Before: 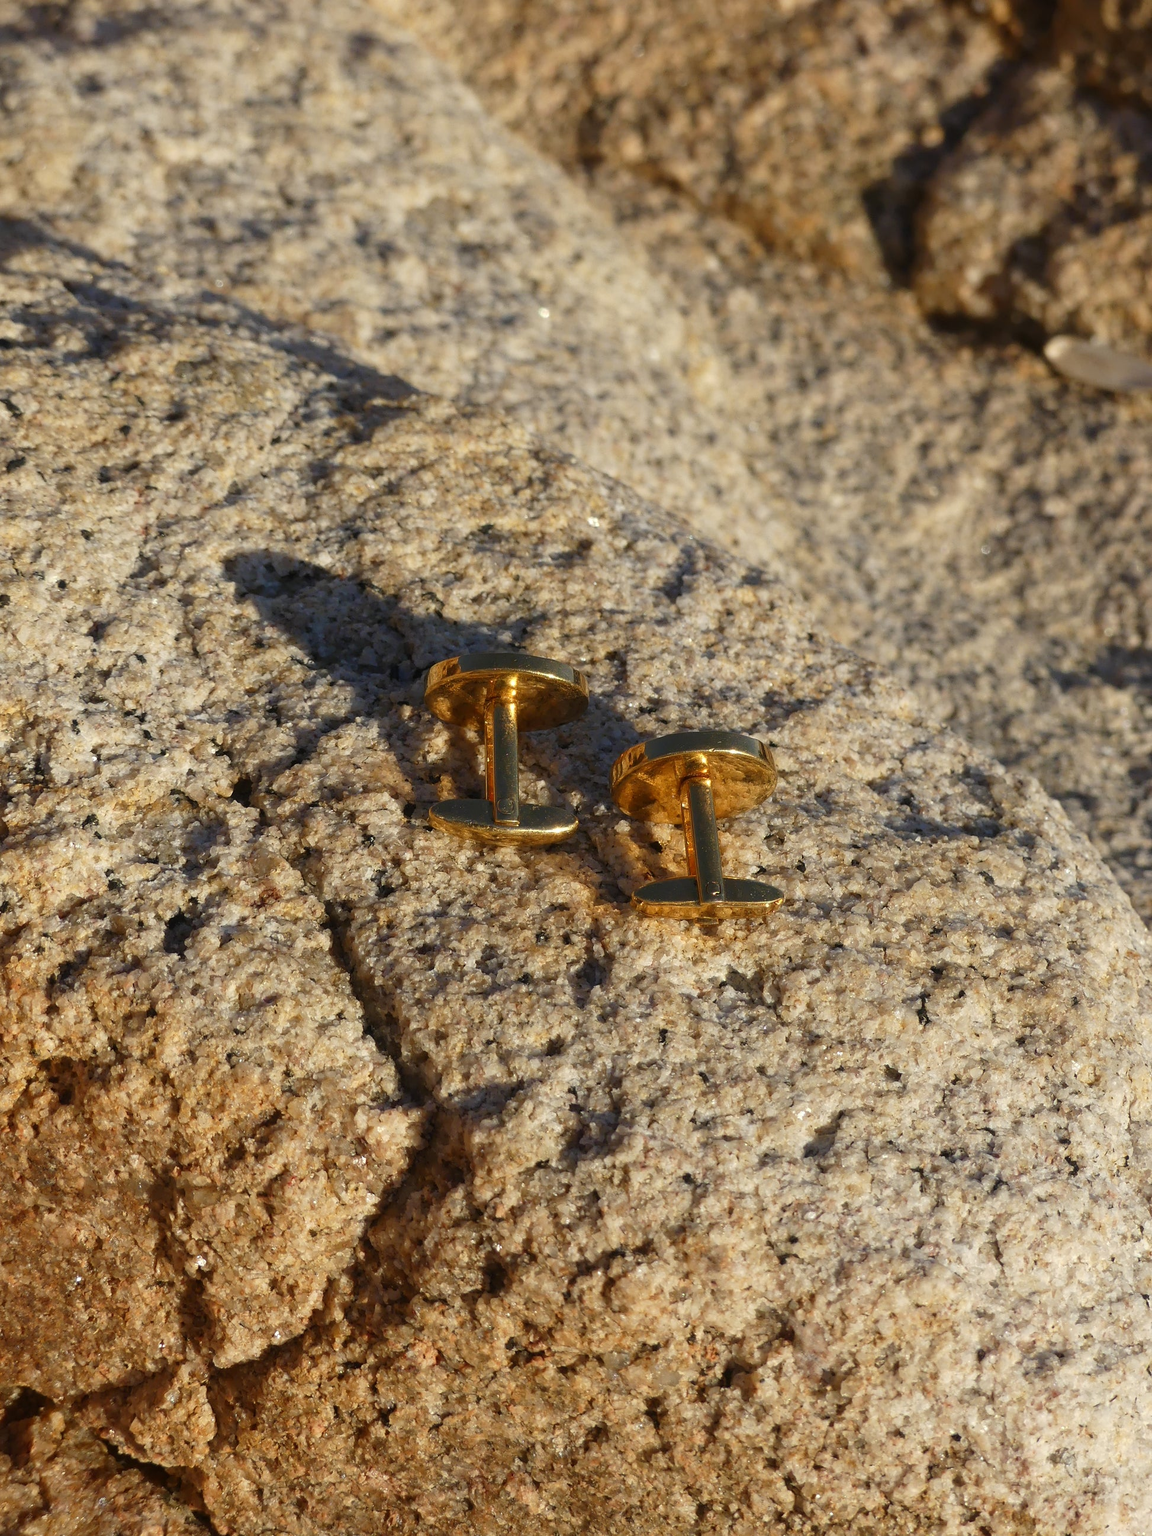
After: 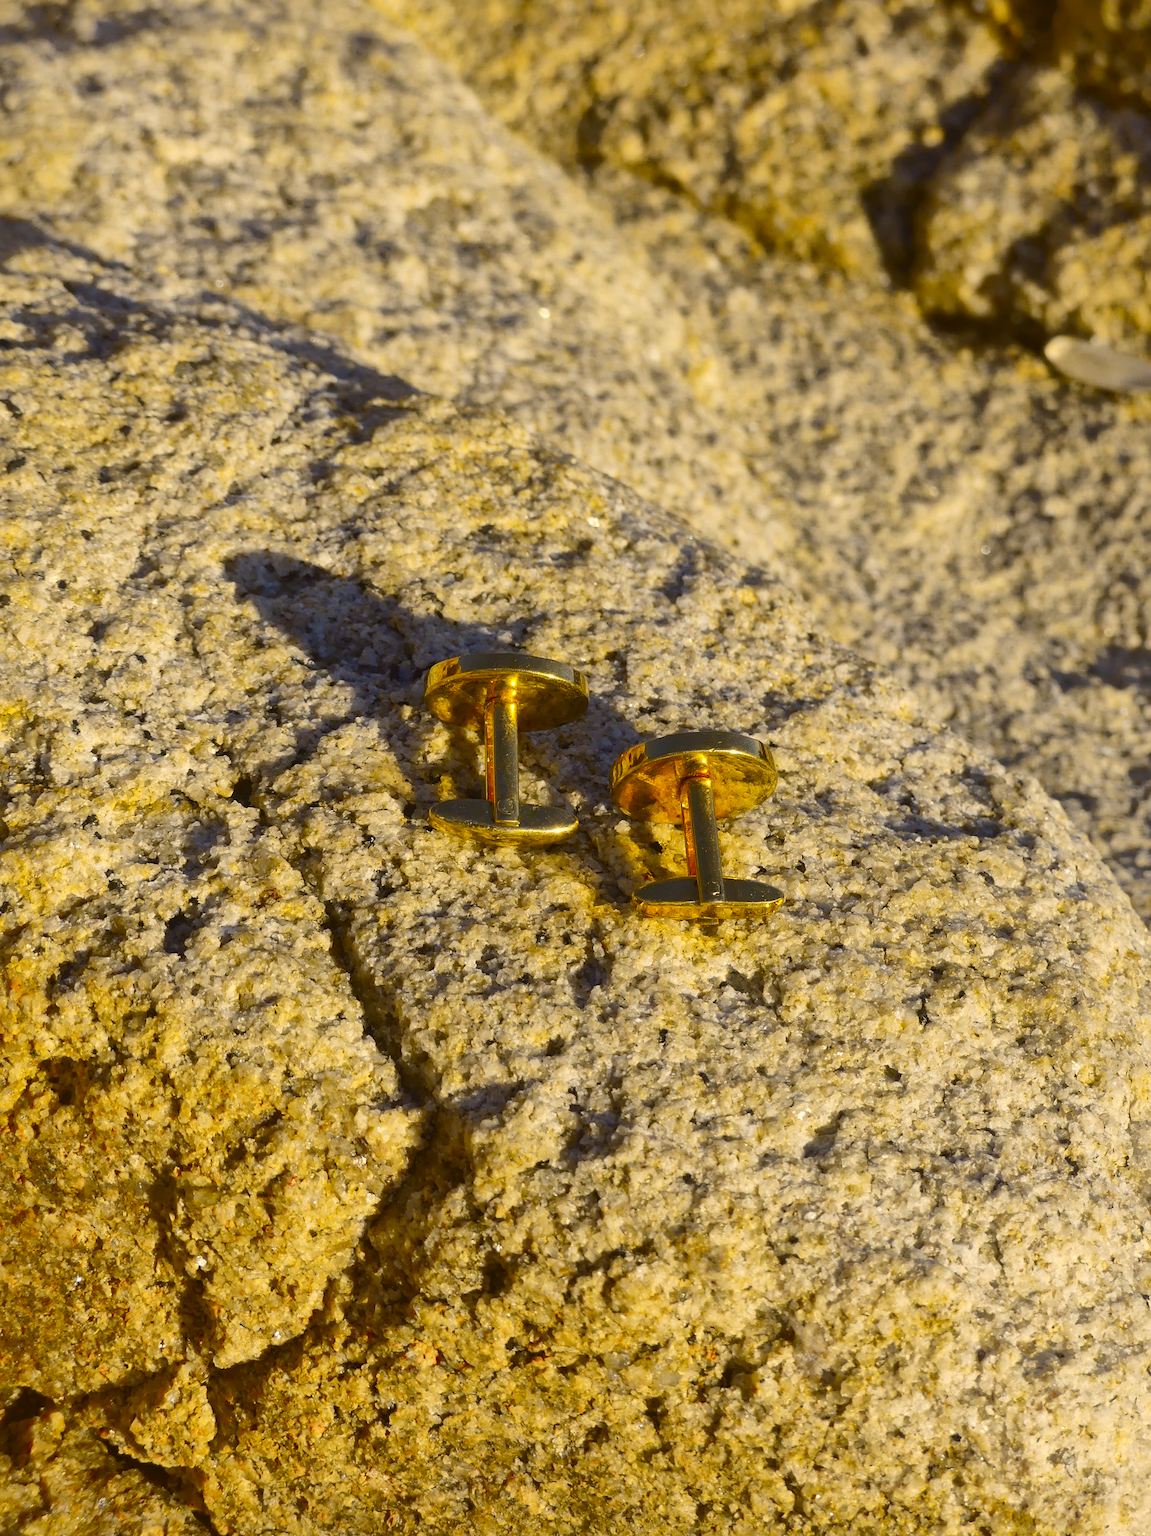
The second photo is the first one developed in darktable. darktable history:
shadows and highlights: shadows 60, highlights -60
tone curve: curves: ch0 [(0.003, 0.023) (0.071, 0.052) (0.236, 0.197) (0.466, 0.557) (0.631, 0.764) (0.806, 0.906) (1, 1)]; ch1 [(0, 0) (0.262, 0.227) (0.417, 0.386) (0.469, 0.467) (0.502, 0.51) (0.528, 0.521) (0.573, 0.555) (0.605, 0.621) (0.644, 0.671) (0.686, 0.728) (0.994, 0.987)]; ch2 [(0, 0) (0.262, 0.188) (0.385, 0.353) (0.427, 0.424) (0.495, 0.502) (0.531, 0.555) (0.583, 0.632) (0.644, 0.748) (1, 1)], color space Lab, independent channels, preserve colors none
